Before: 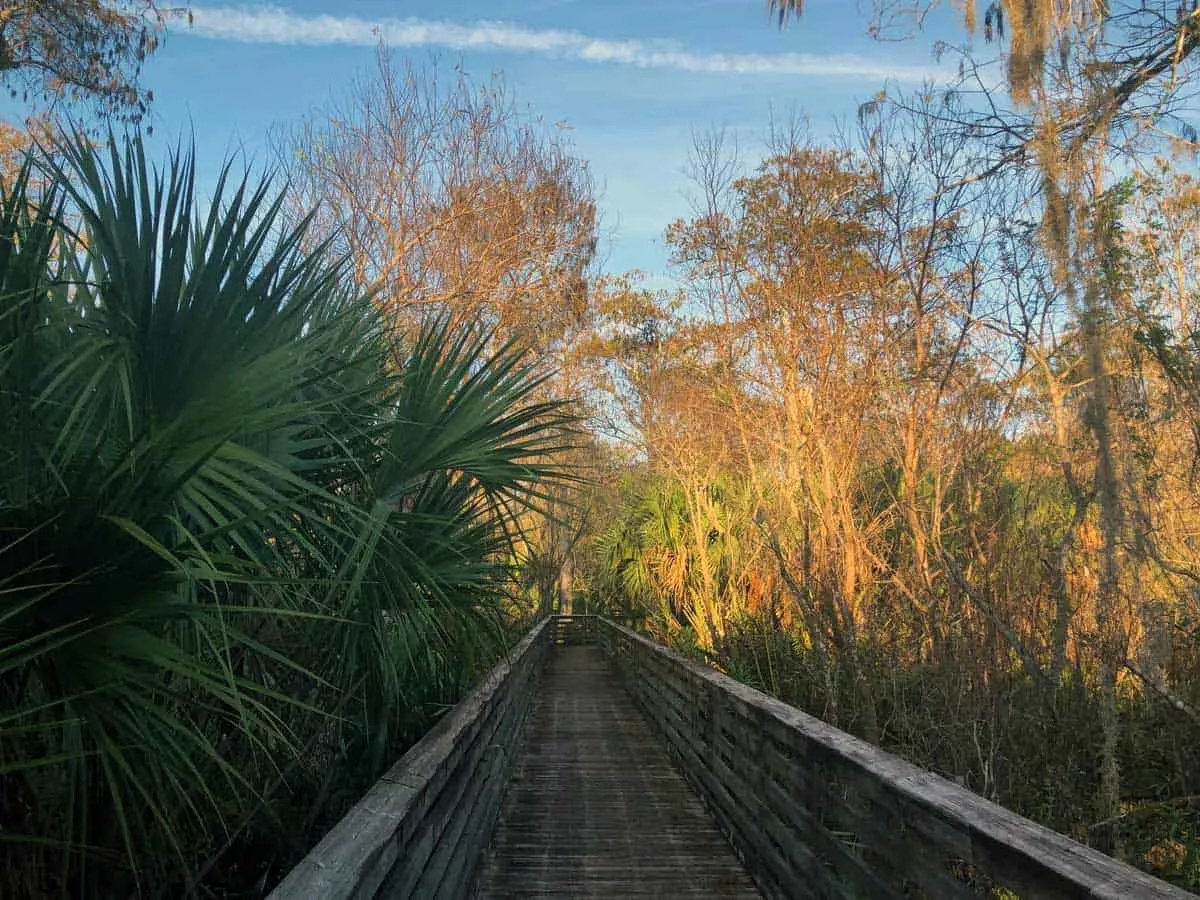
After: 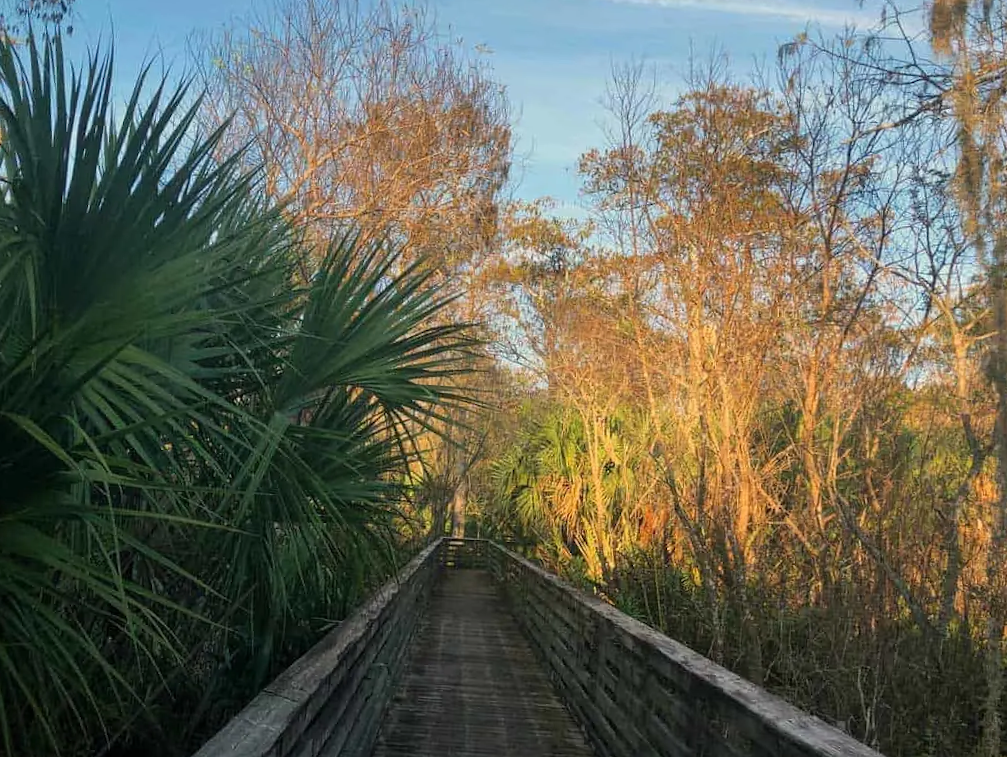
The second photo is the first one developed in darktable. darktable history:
crop and rotate: angle -3.29°, left 5.152%, top 5.227%, right 4.62%, bottom 4.34%
